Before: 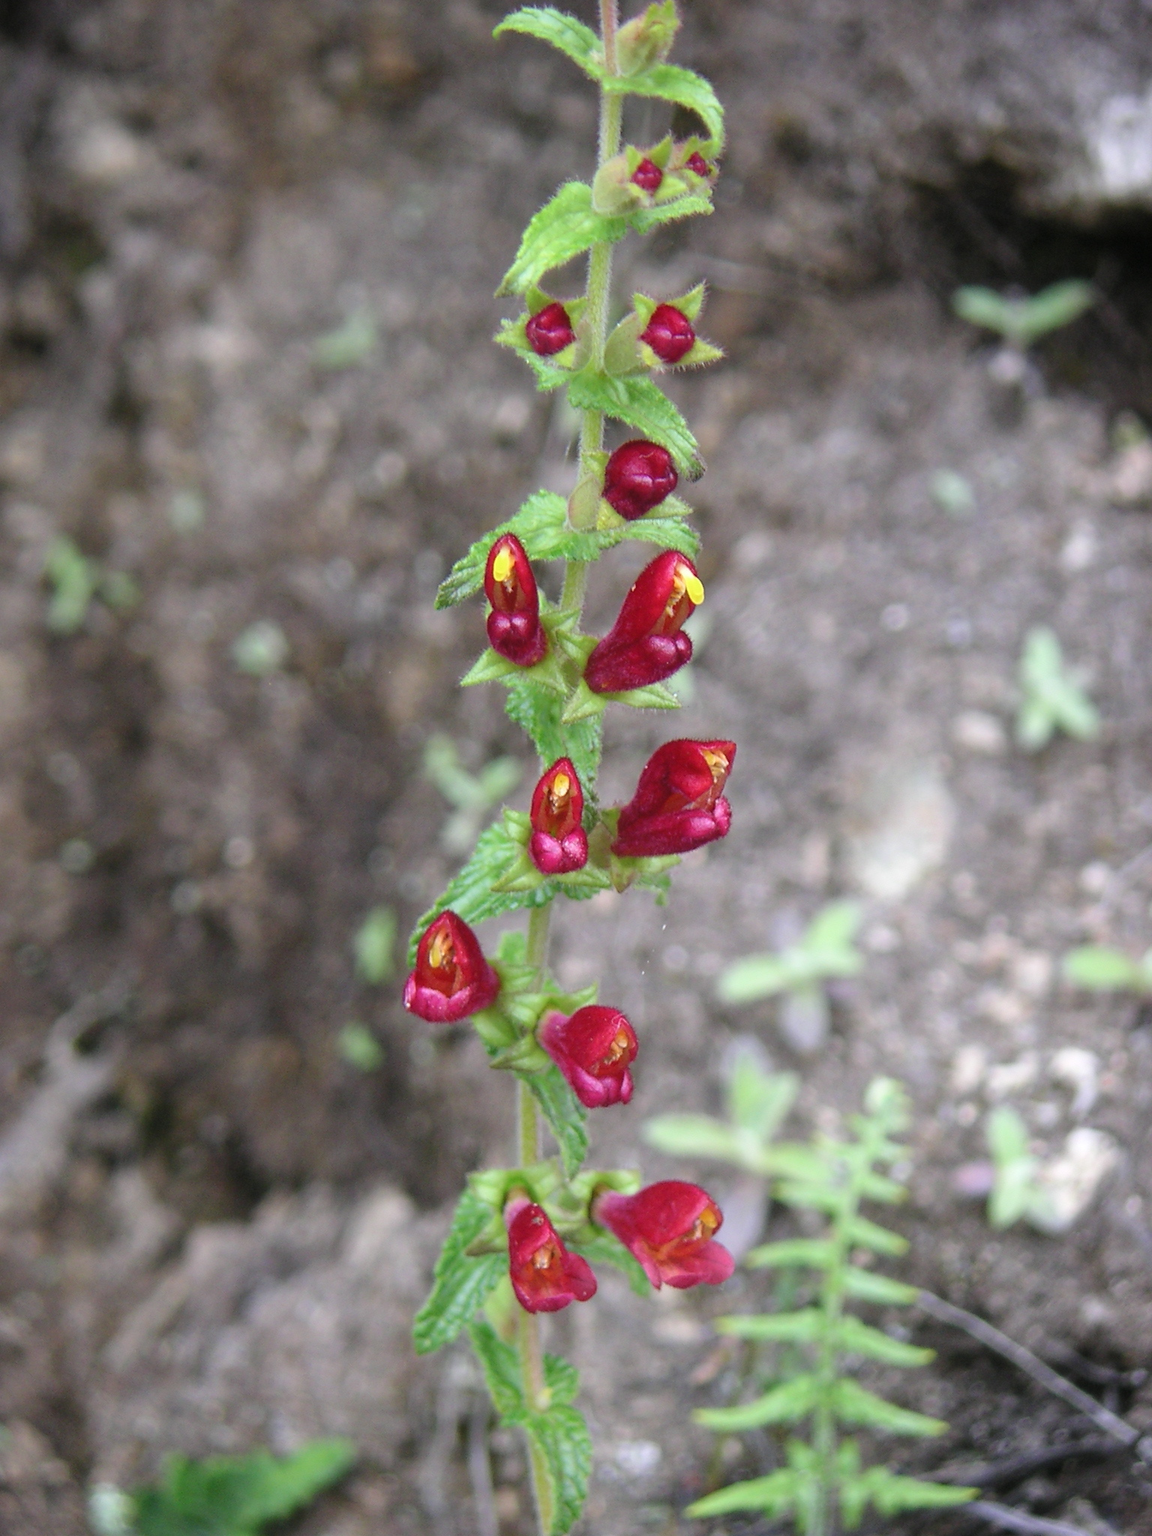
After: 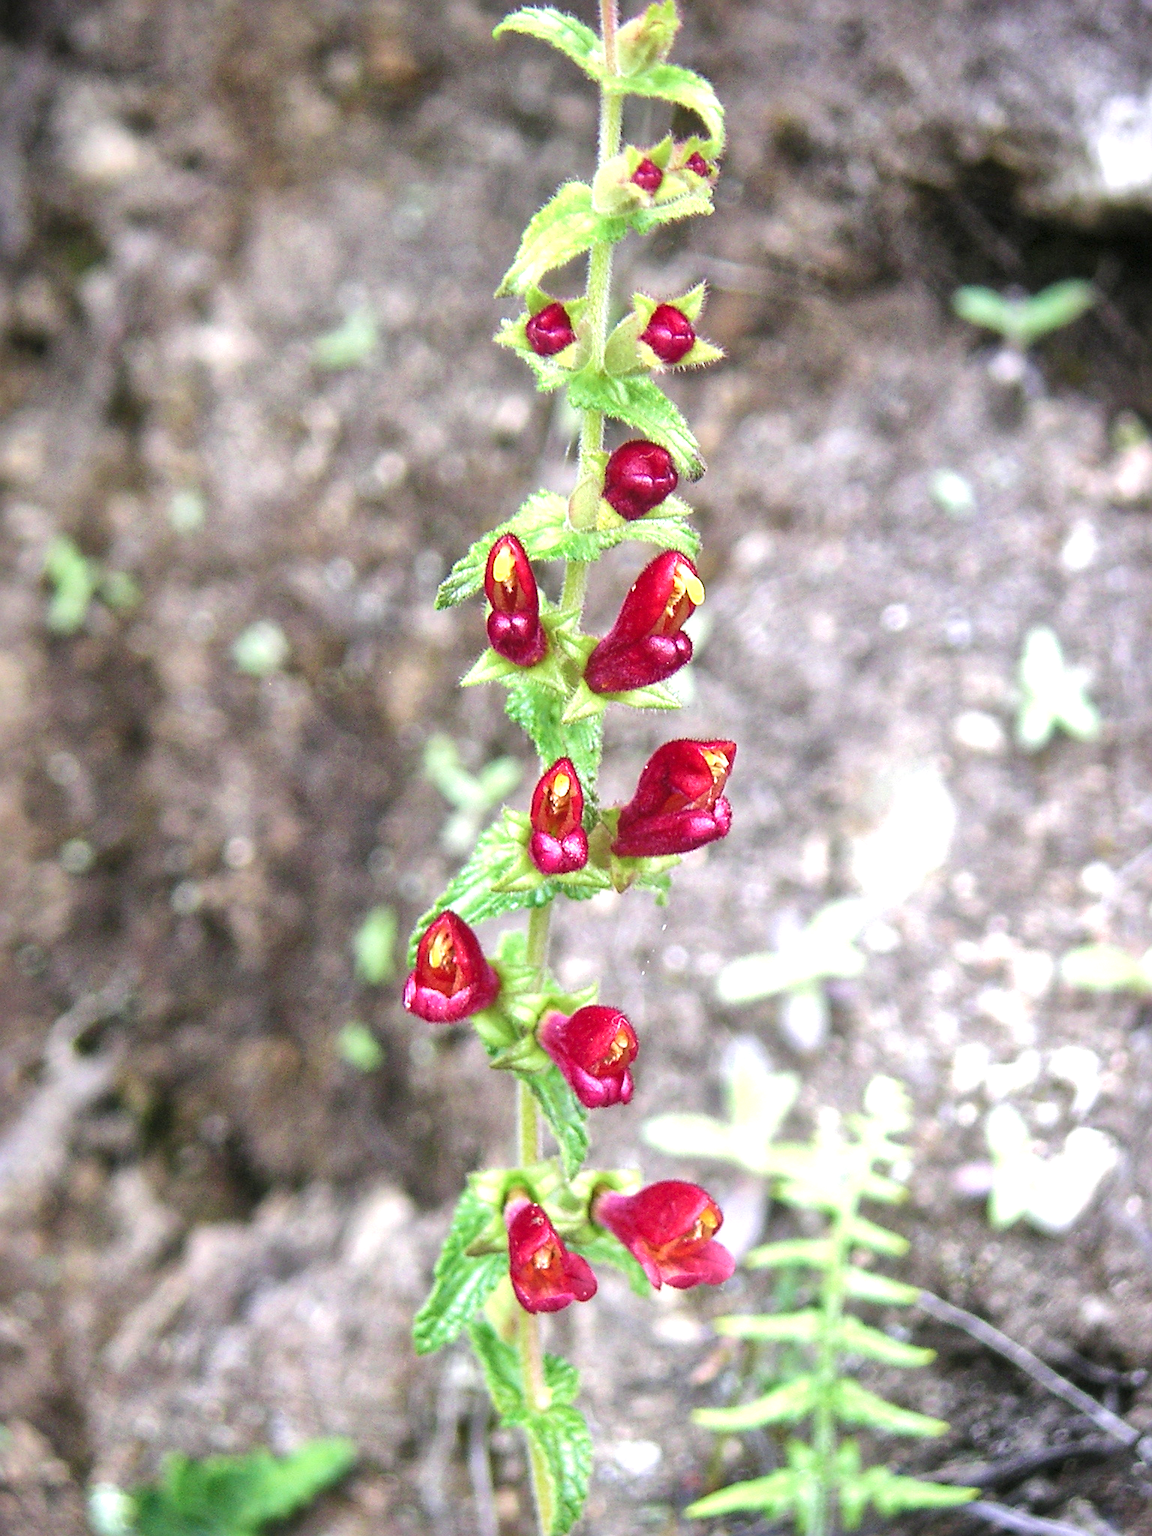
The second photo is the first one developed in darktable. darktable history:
exposure: black level correction 0, exposure 0.891 EV, compensate highlight preservation false
sharpen: amount 0.499
local contrast: mode bilateral grid, contrast 19, coarseness 49, detail 144%, midtone range 0.2
velvia: on, module defaults
